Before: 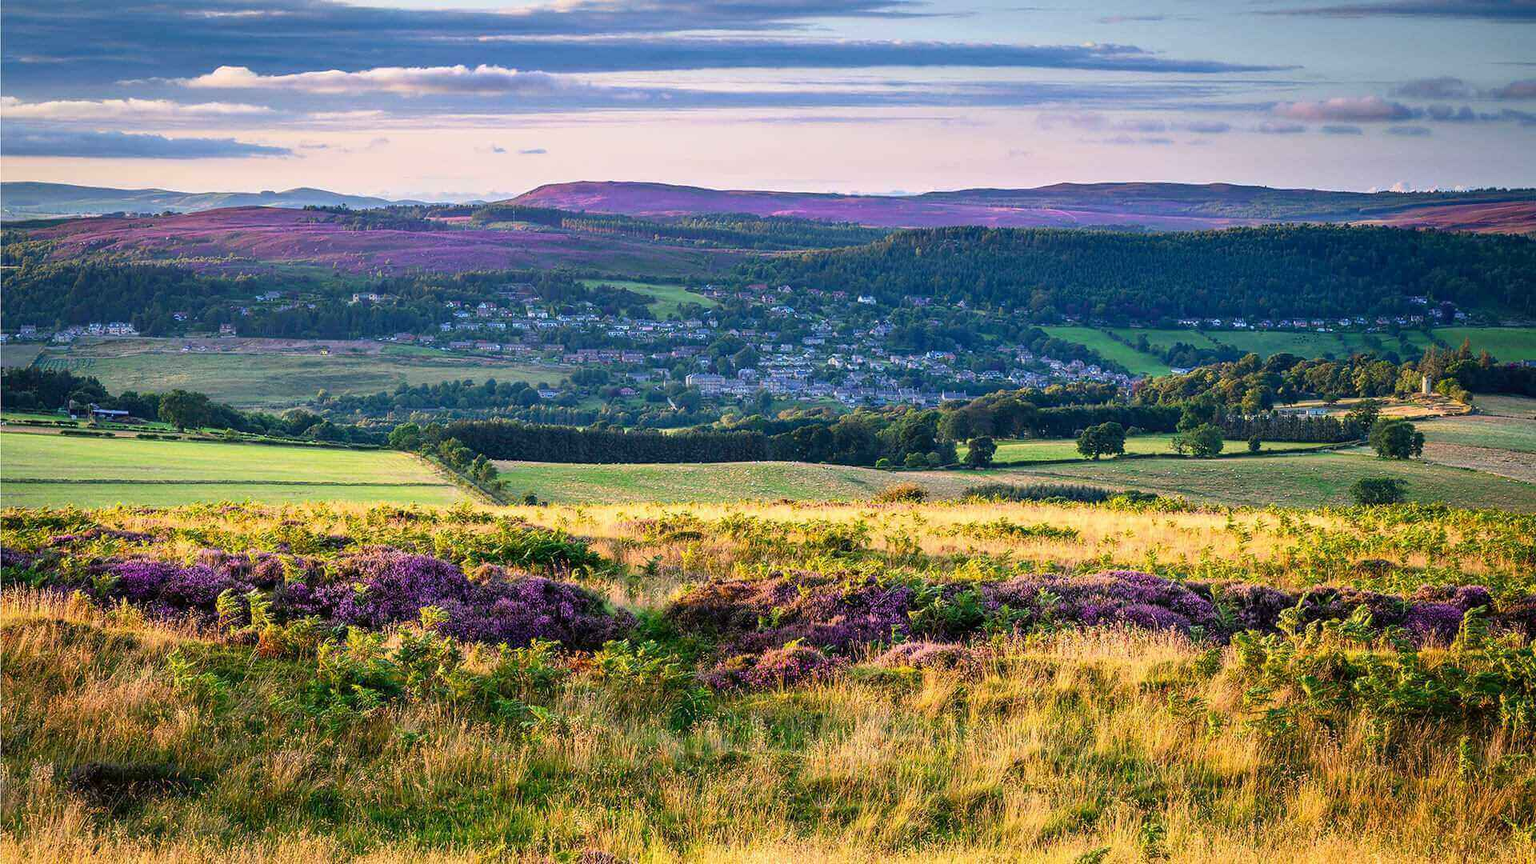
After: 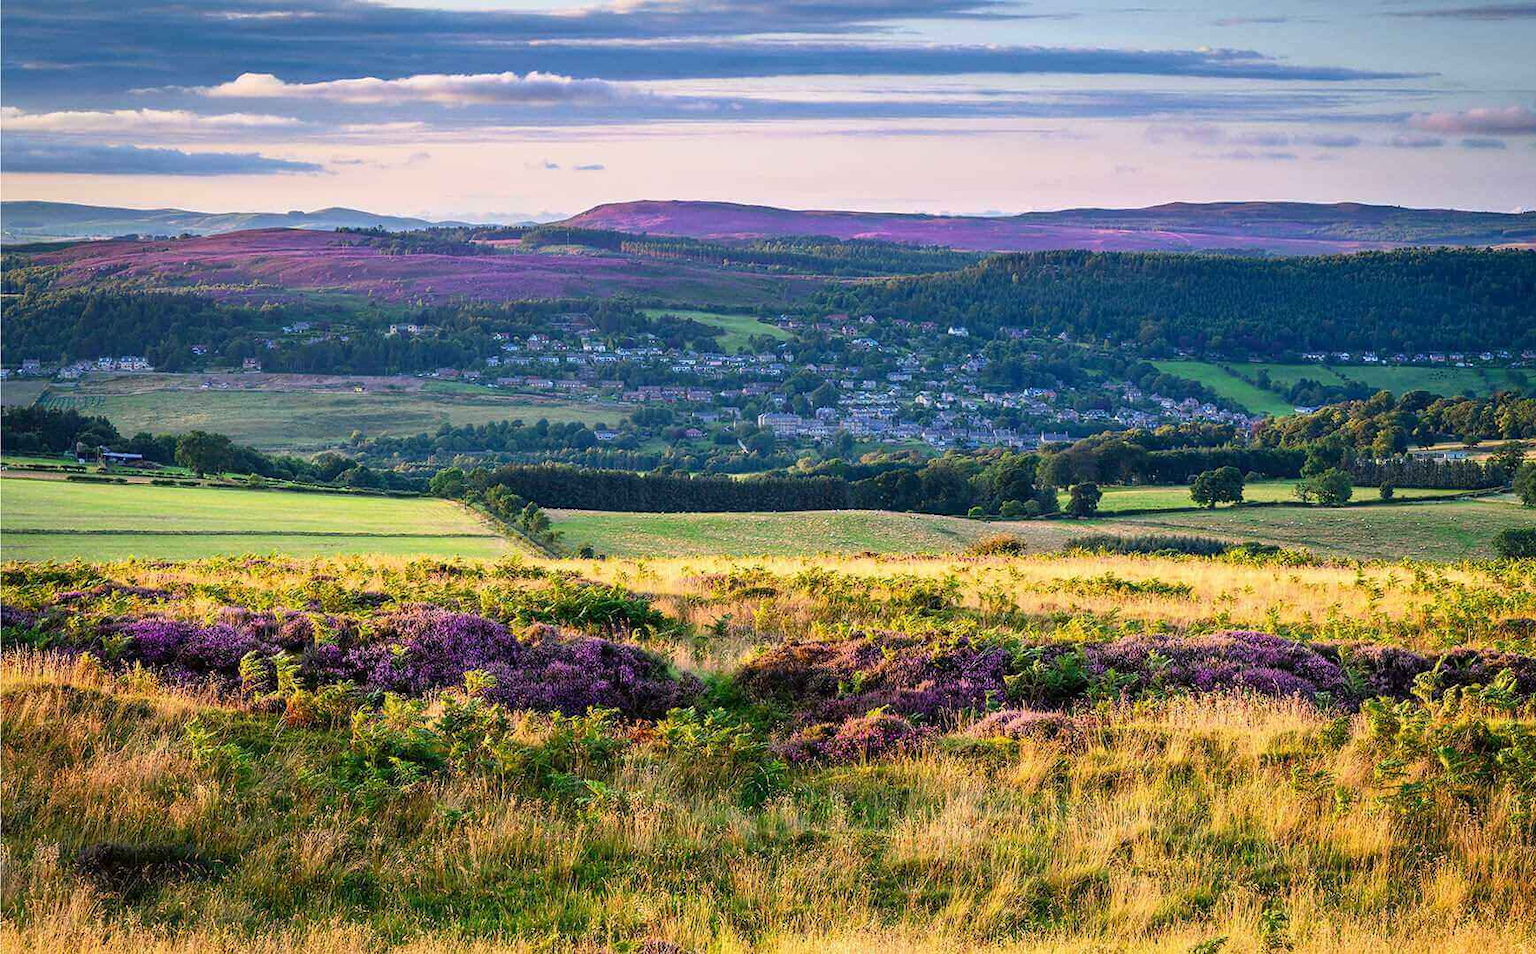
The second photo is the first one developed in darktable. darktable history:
crop: right 9.521%, bottom 0.049%
